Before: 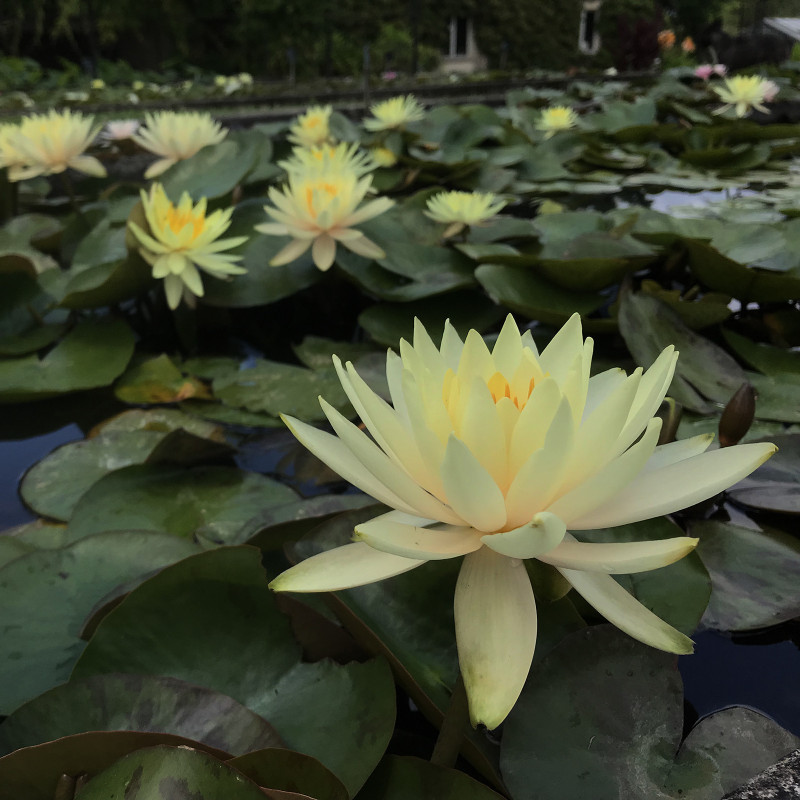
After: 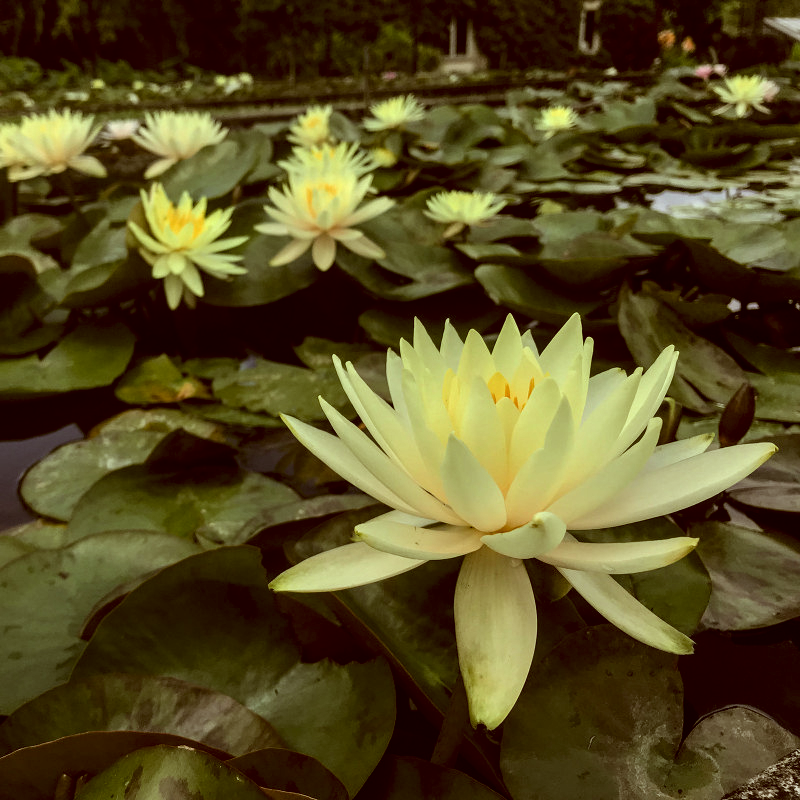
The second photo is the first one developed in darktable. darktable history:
local contrast: highlights 60%, shadows 60%, detail 160%
color correction: highlights a* -5.94, highlights b* 9.48, shadows a* 10.12, shadows b* 23.94
